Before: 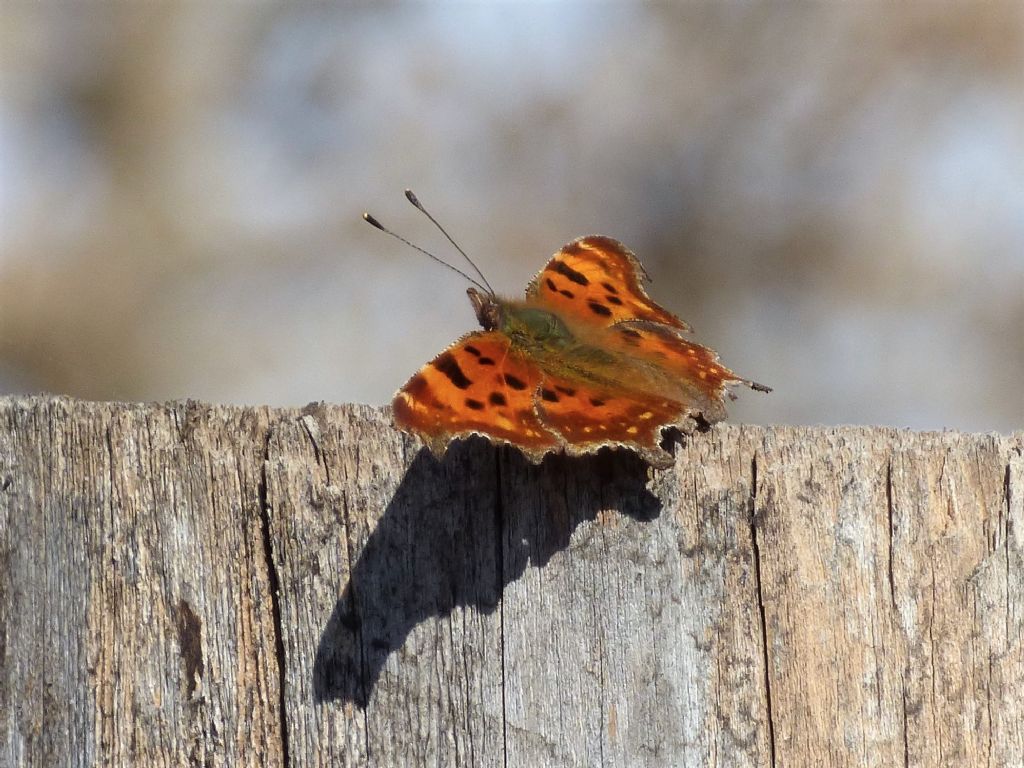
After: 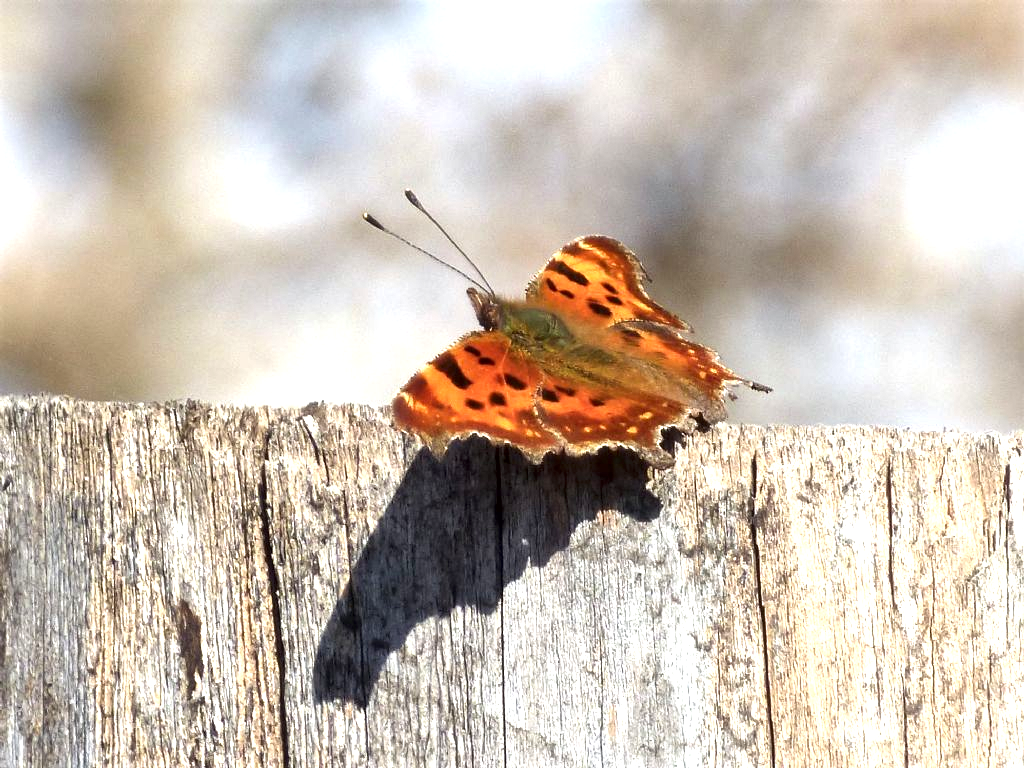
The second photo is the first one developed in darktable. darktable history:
base curve: curves: ch0 [(0, 0) (0.297, 0.298) (1, 1)], preserve colors none
local contrast: mode bilateral grid, contrast 25, coarseness 61, detail 151%, midtone range 0.2
exposure: black level correction 0, exposure 1 EV, compensate exposure bias true, compensate highlight preservation false
